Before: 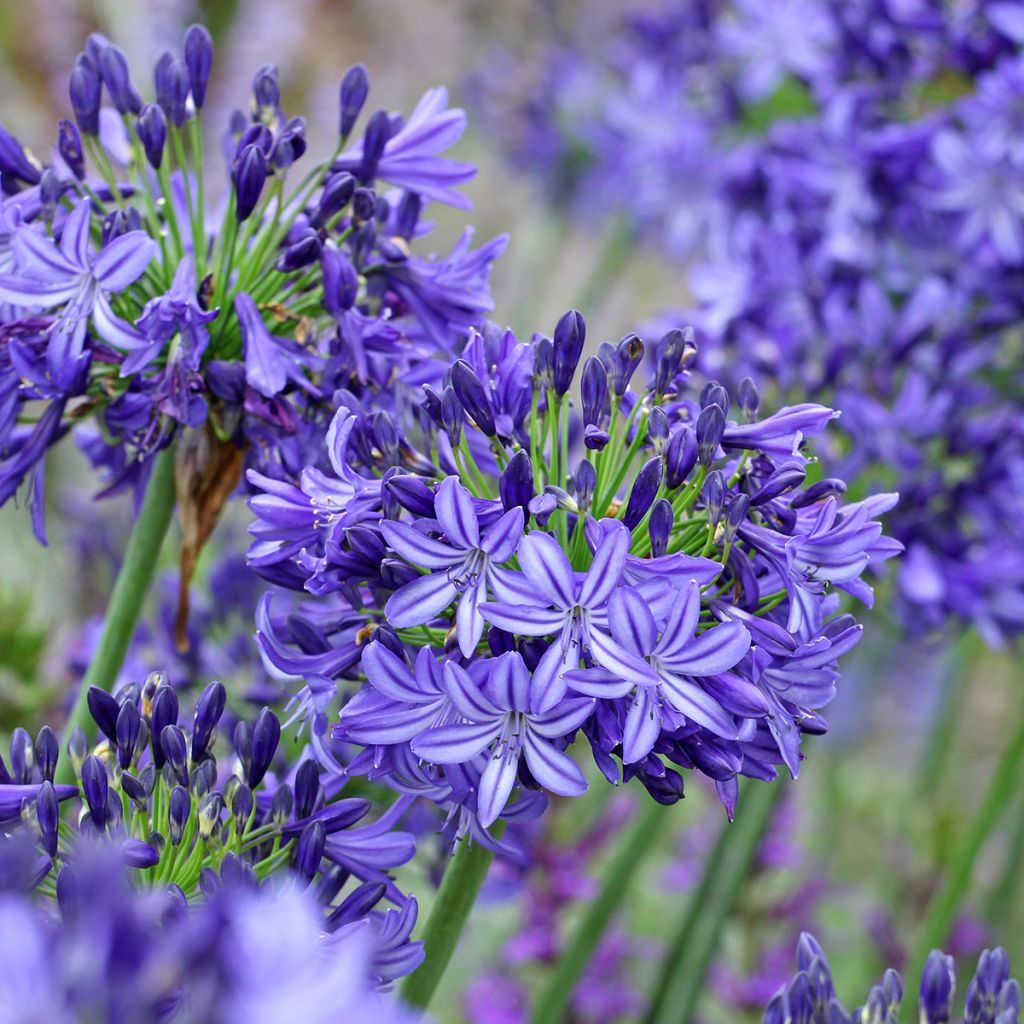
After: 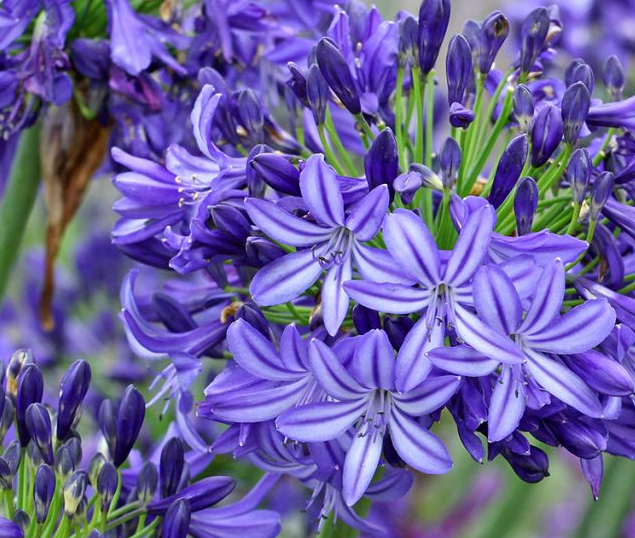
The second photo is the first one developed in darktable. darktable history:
crop: left 13.257%, top 31.473%, right 24.66%, bottom 15.891%
